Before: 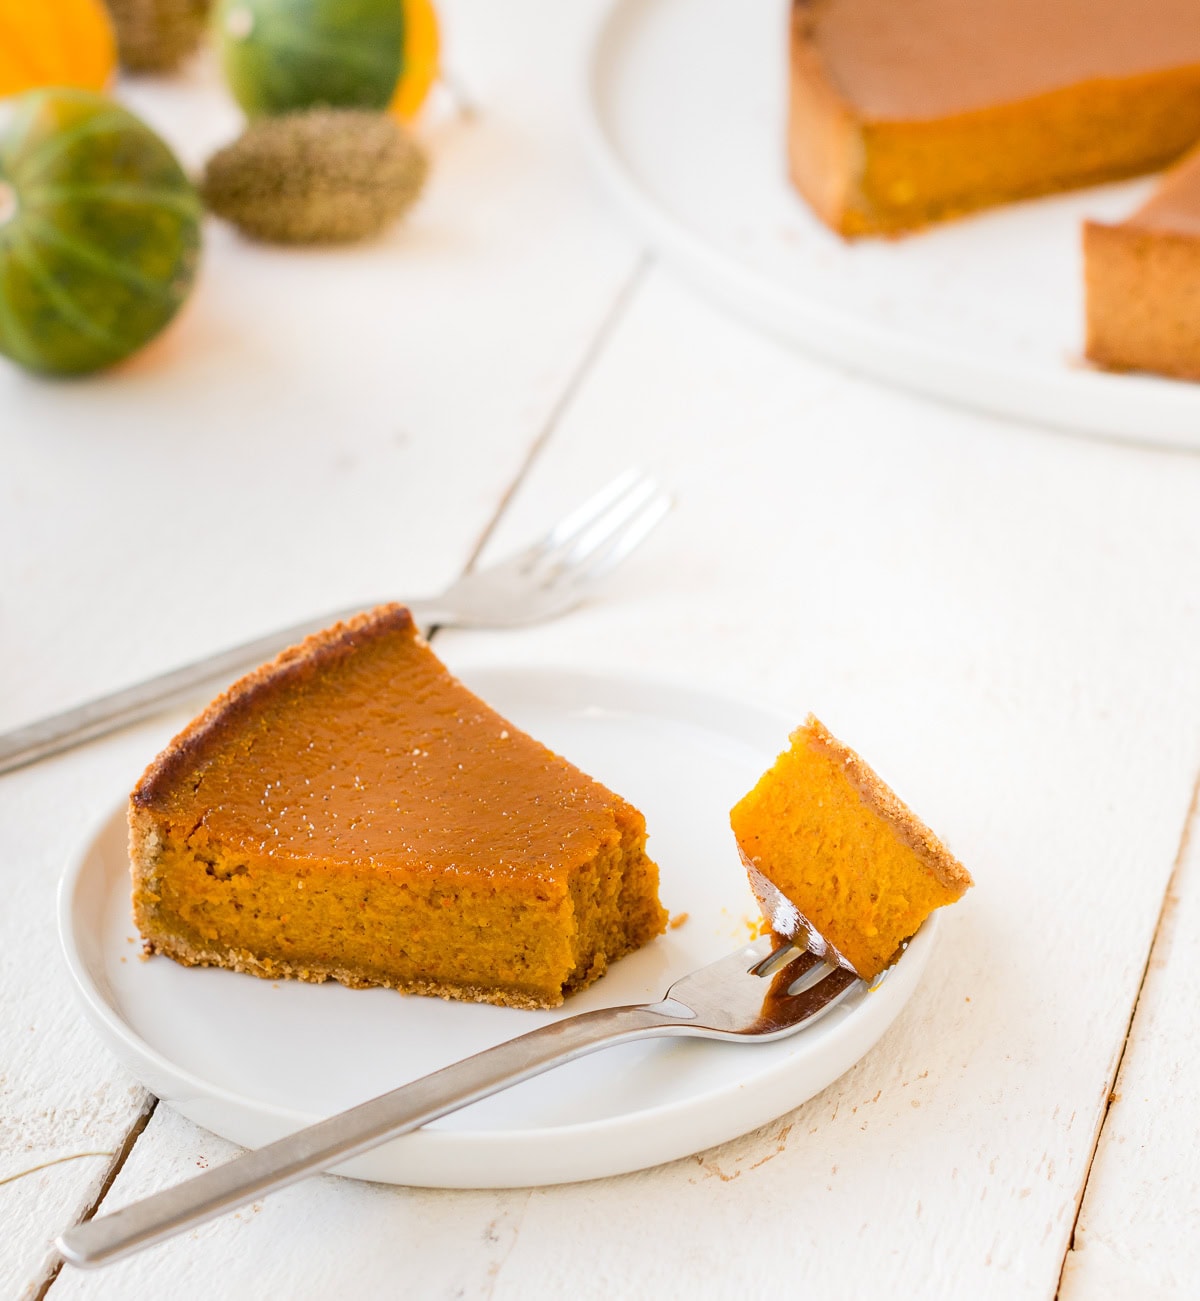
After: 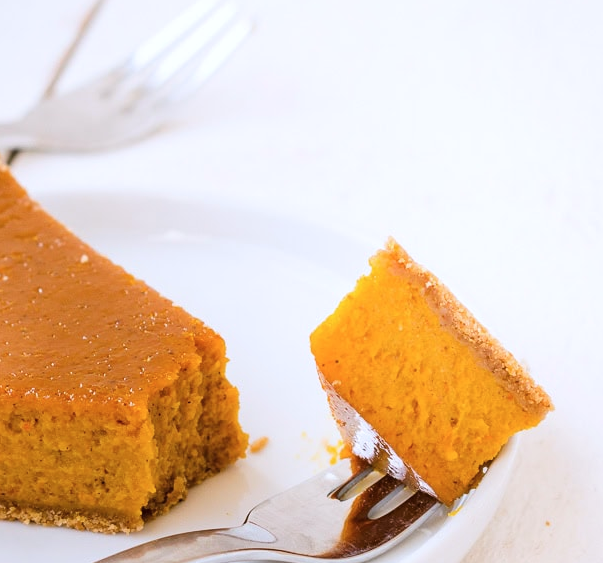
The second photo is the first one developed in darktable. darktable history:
tone curve: curves: ch0 [(0, 0) (0.08, 0.056) (0.4, 0.4) (0.6, 0.612) (0.92, 0.924) (1, 1)], color space Lab, linked channels, preserve colors none
color calibration: illuminant as shot in camera, x 0.358, y 0.373, temperature 4628.91 K
crop: left 35.03%, top 36.625%, right 14.663%, bottom 20.057%
